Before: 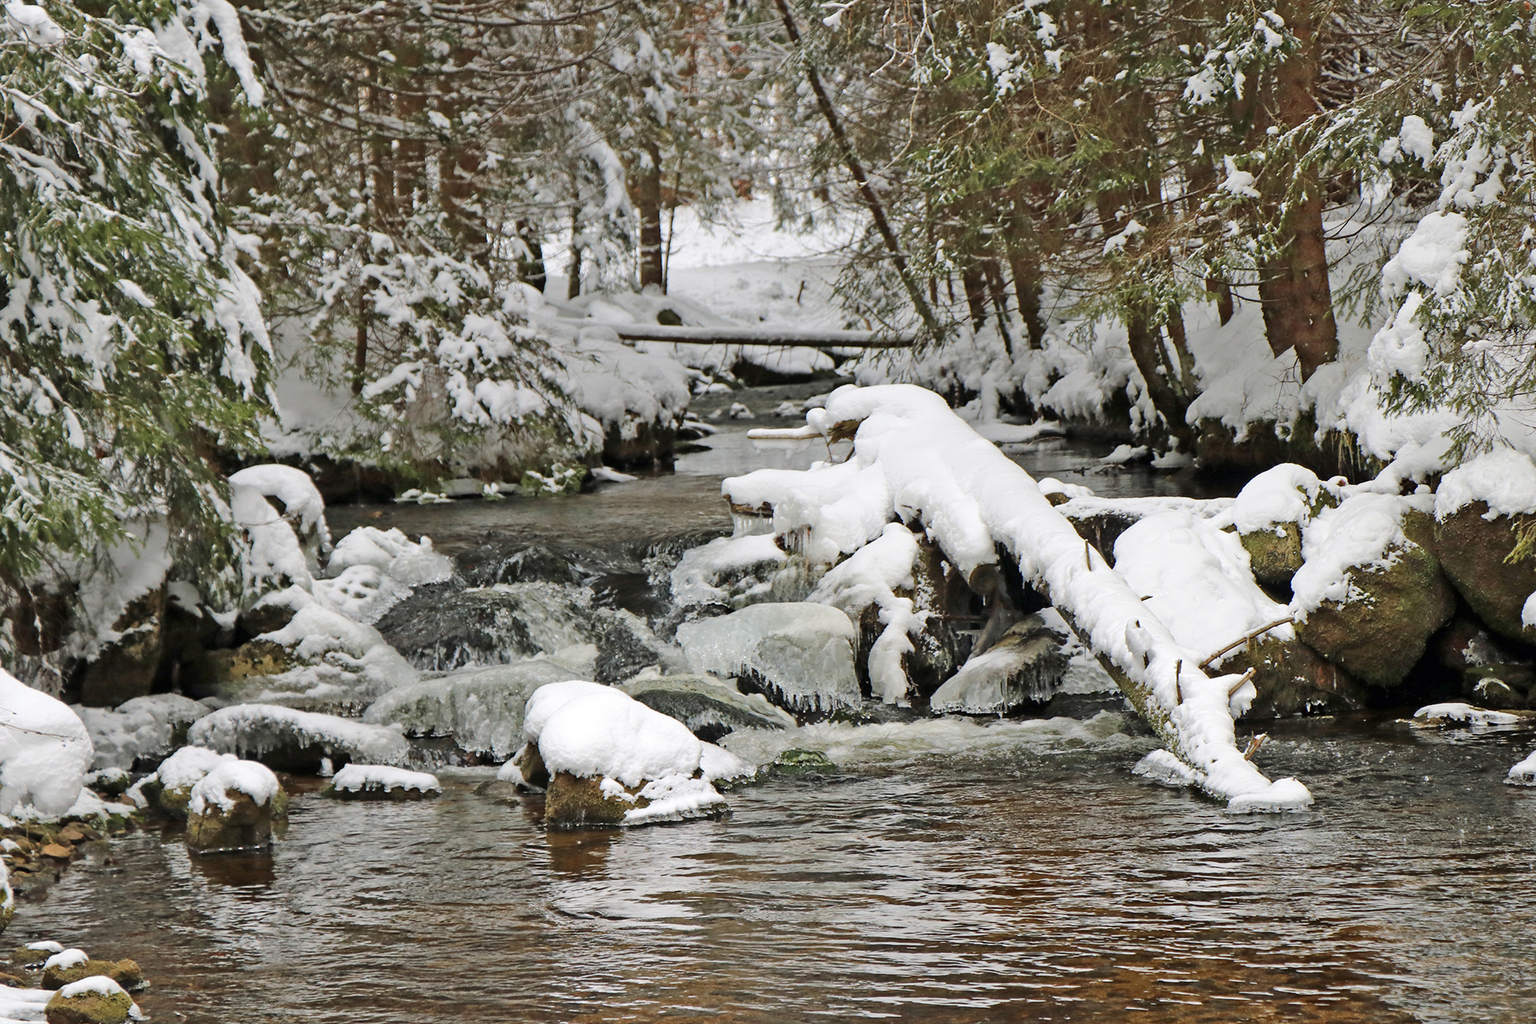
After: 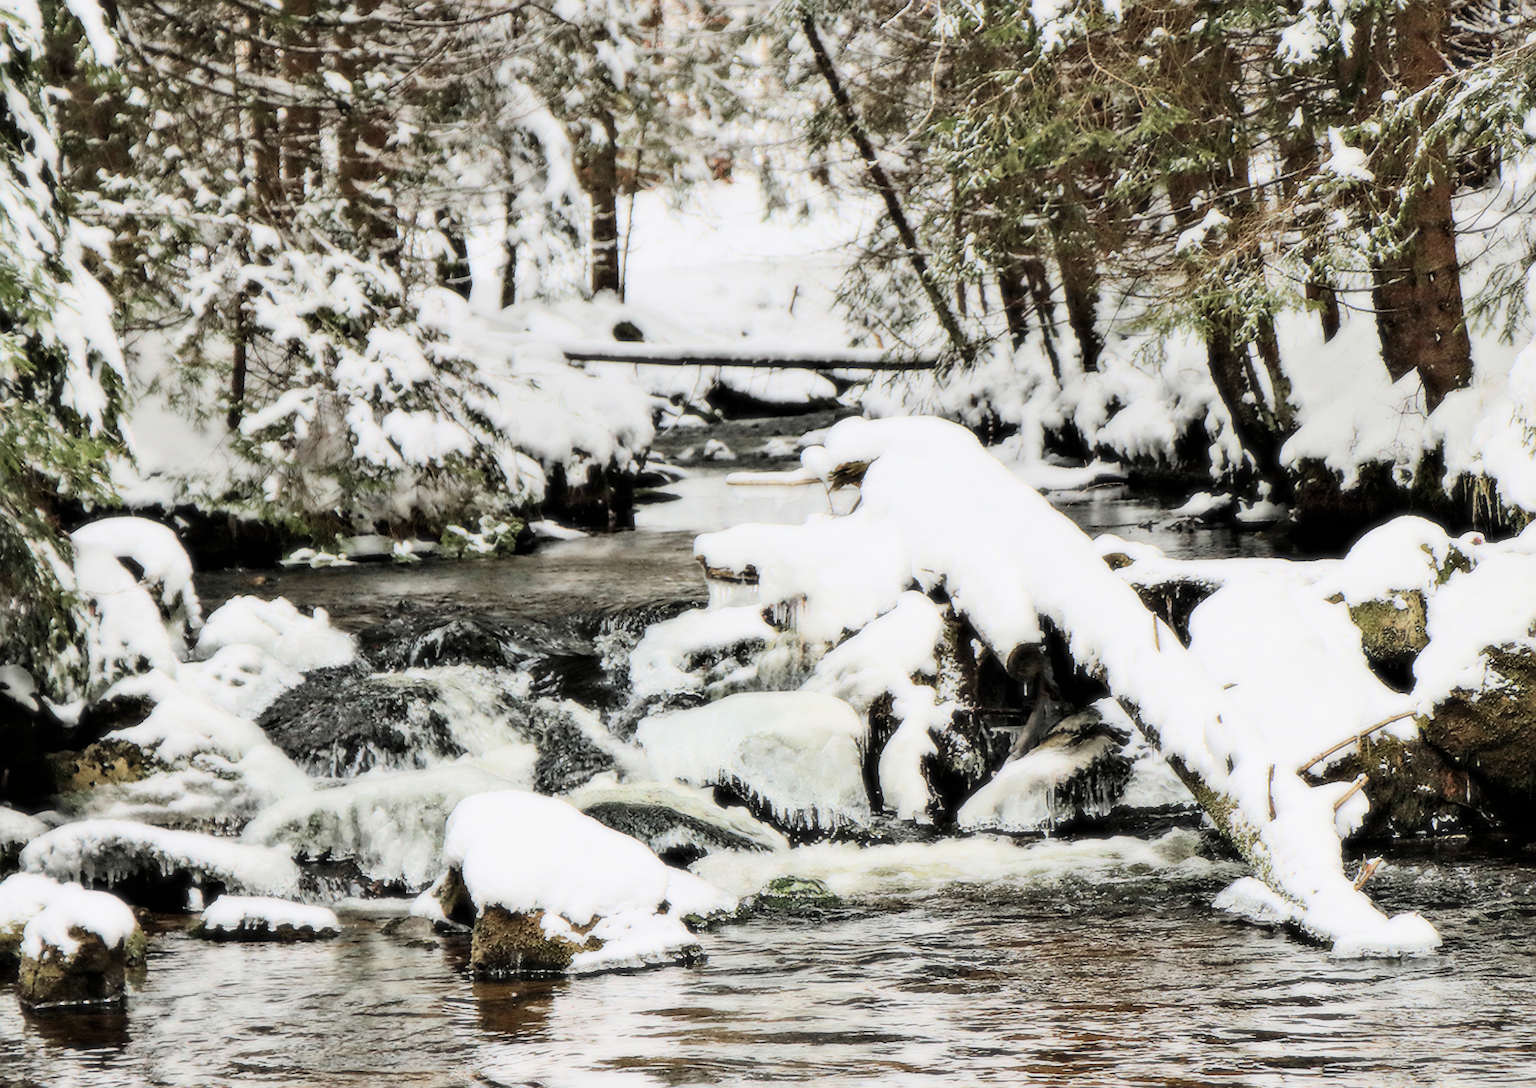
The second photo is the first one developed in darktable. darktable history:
filmic rgb: black relative exposure -6.15 EV, white relative exposure 6.96 EV, hardness 2.23, color science v6 (2022)
sharpen: on, module defaults
bloom: size 0%, threshold 54.82%, strength 8.31%
crop: left 11.225%, top 5.381%, right 9.565%, bottom 10.314%
